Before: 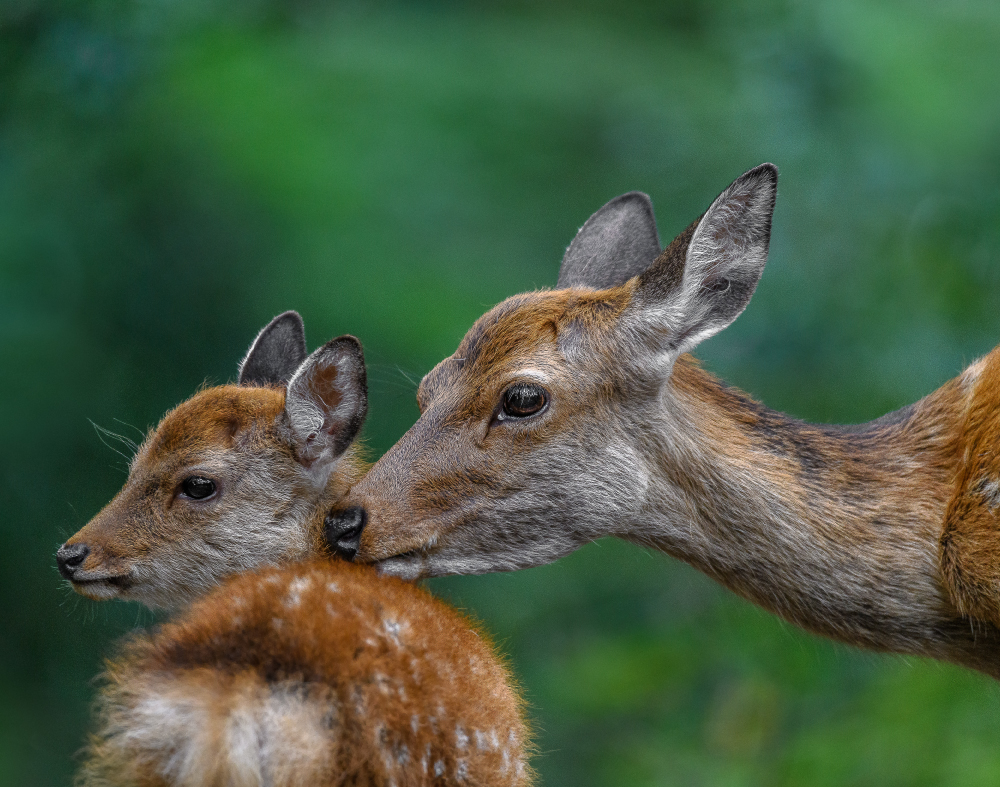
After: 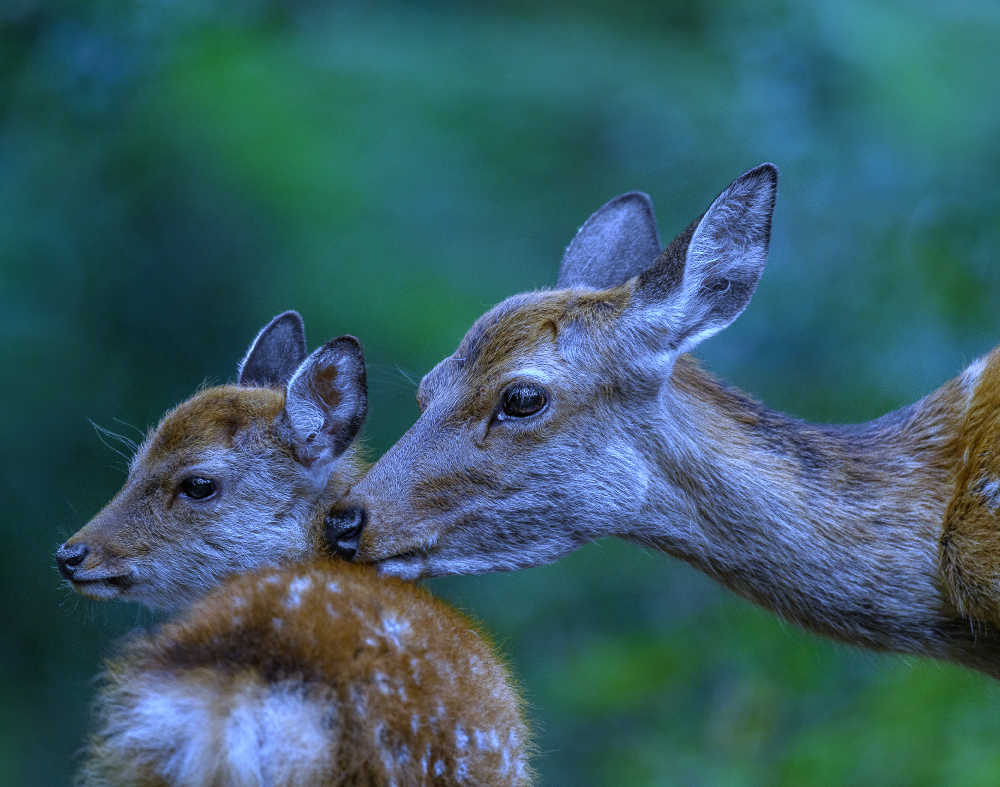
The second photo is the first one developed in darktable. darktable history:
exposure: compensate highlight preservation false
white balance: red 0.766, blue 1.537
